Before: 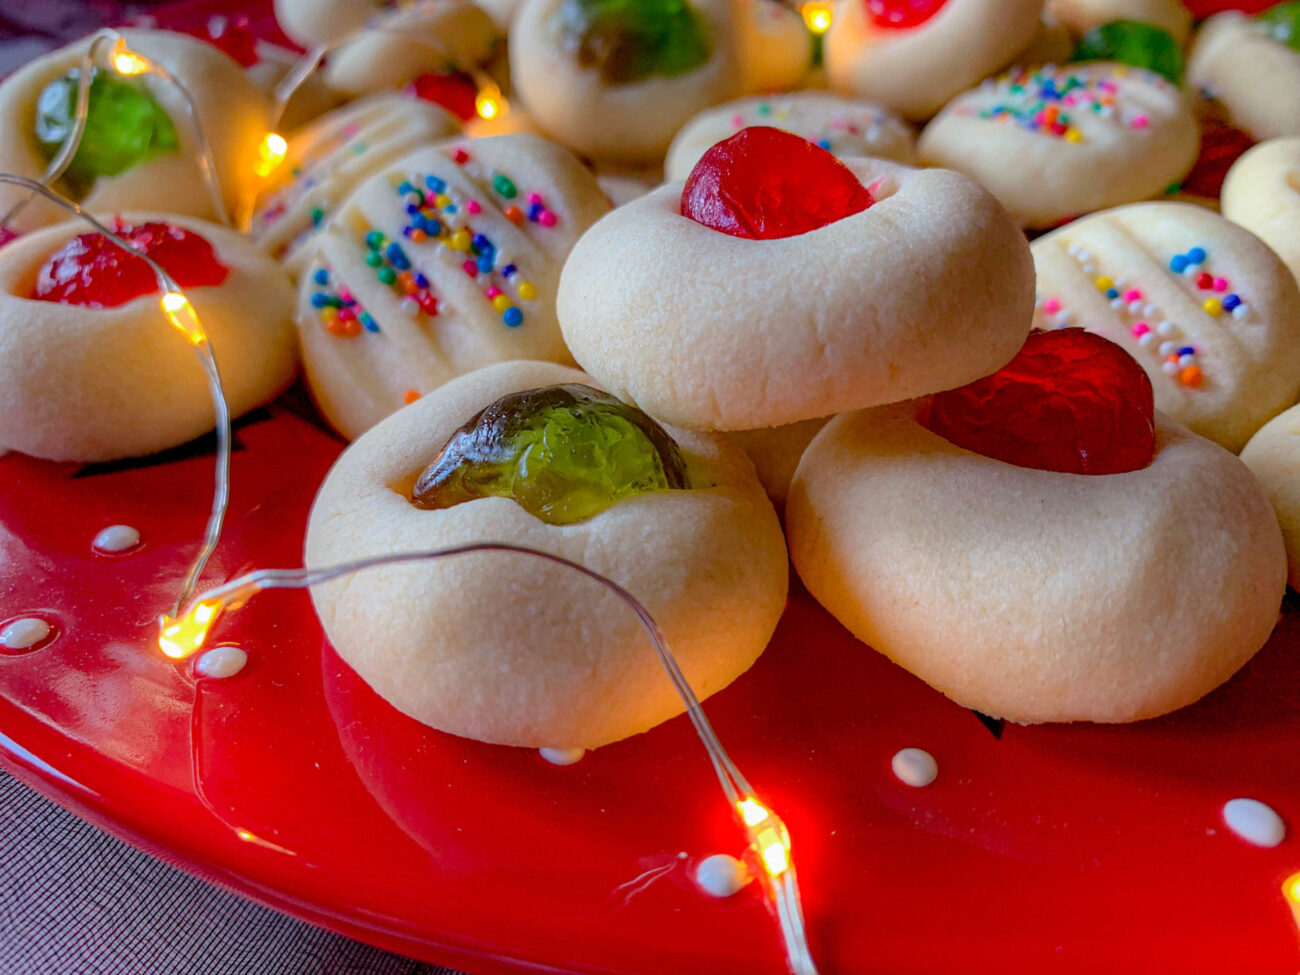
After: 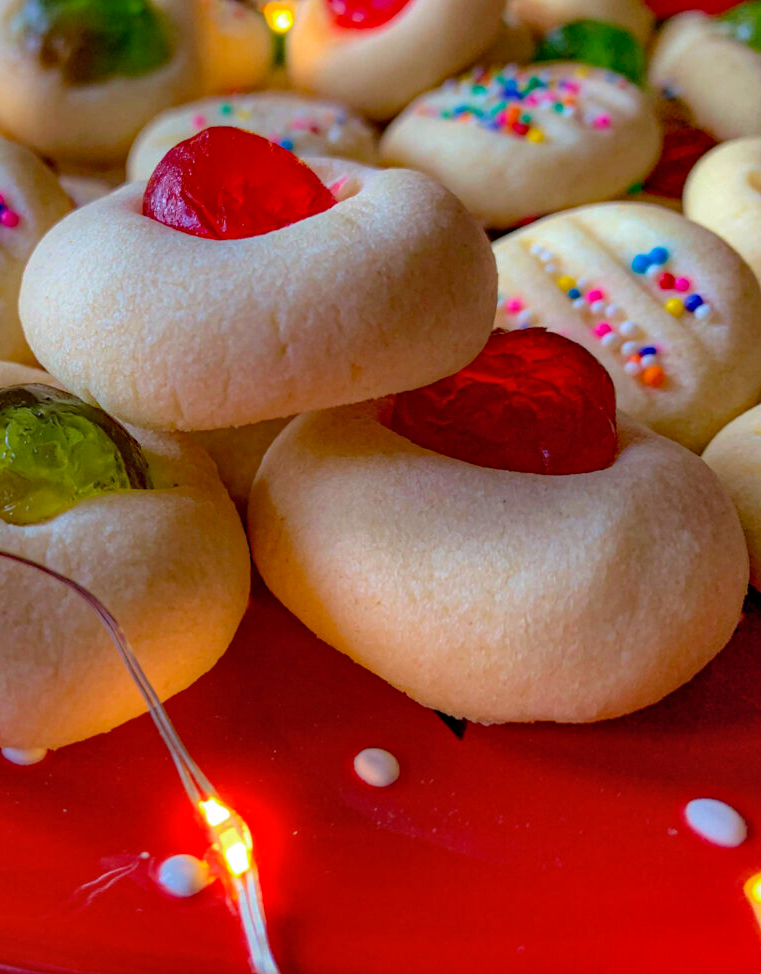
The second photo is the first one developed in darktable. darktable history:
haze removal: compatibility mode true, adaptive false
velvia: on, module defaults
crop: left 41.402%
shadows and highlights: soften with gaussian
